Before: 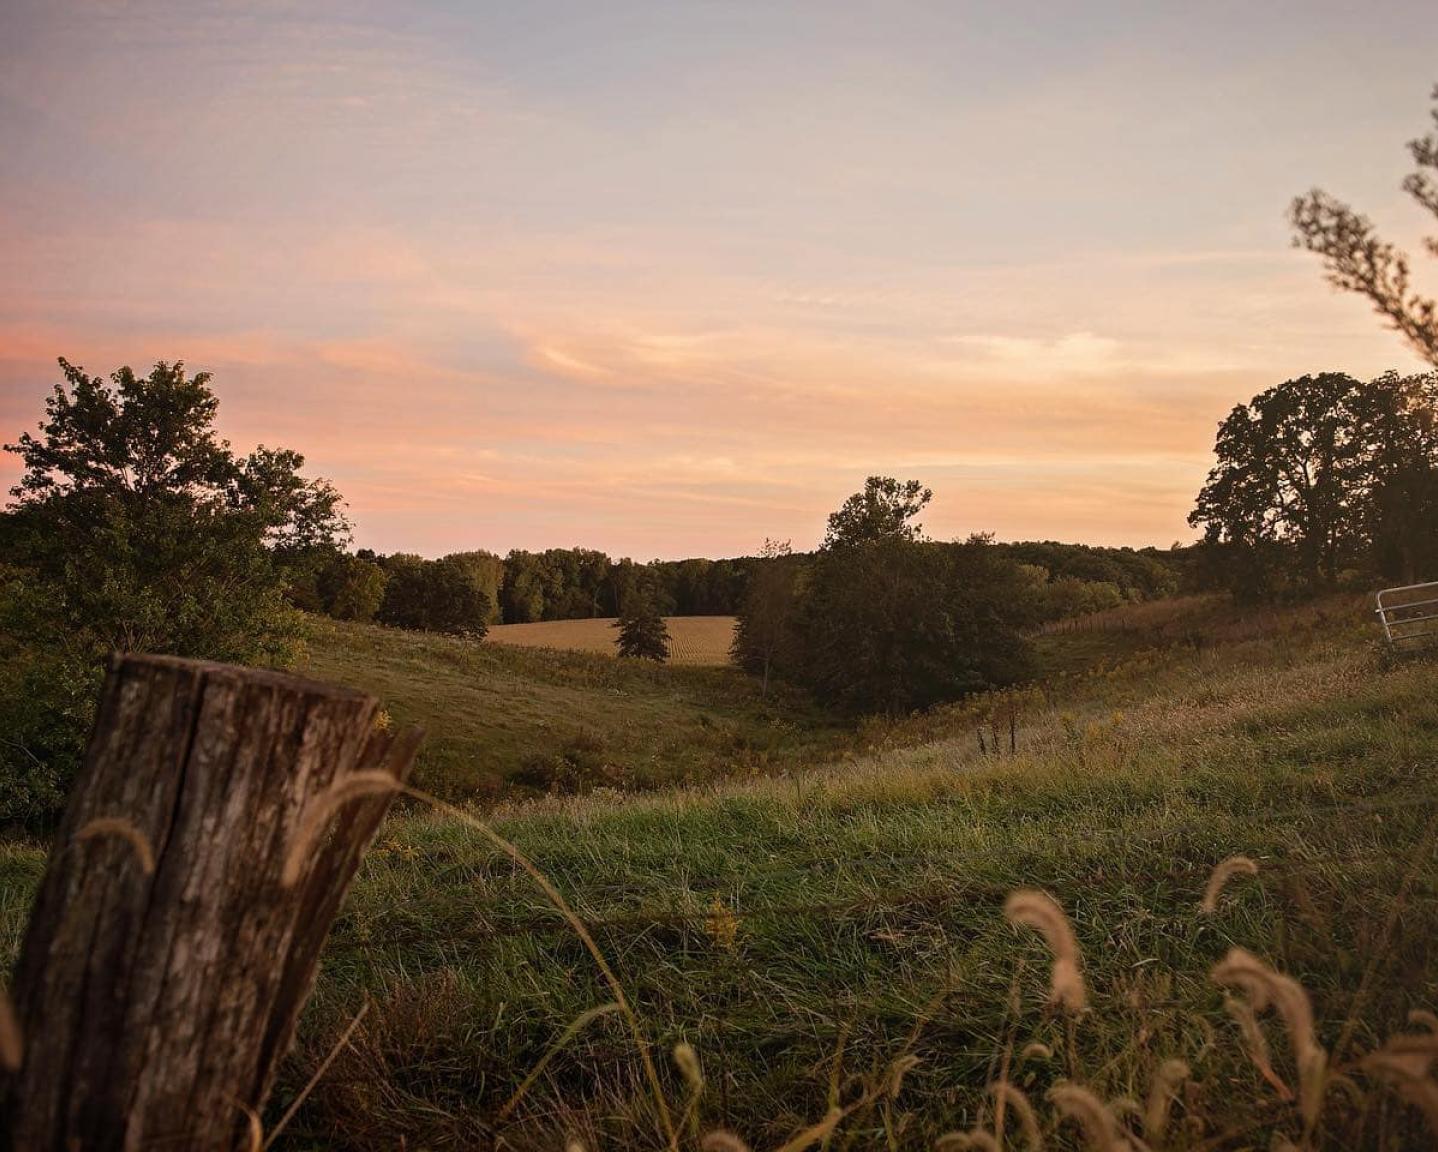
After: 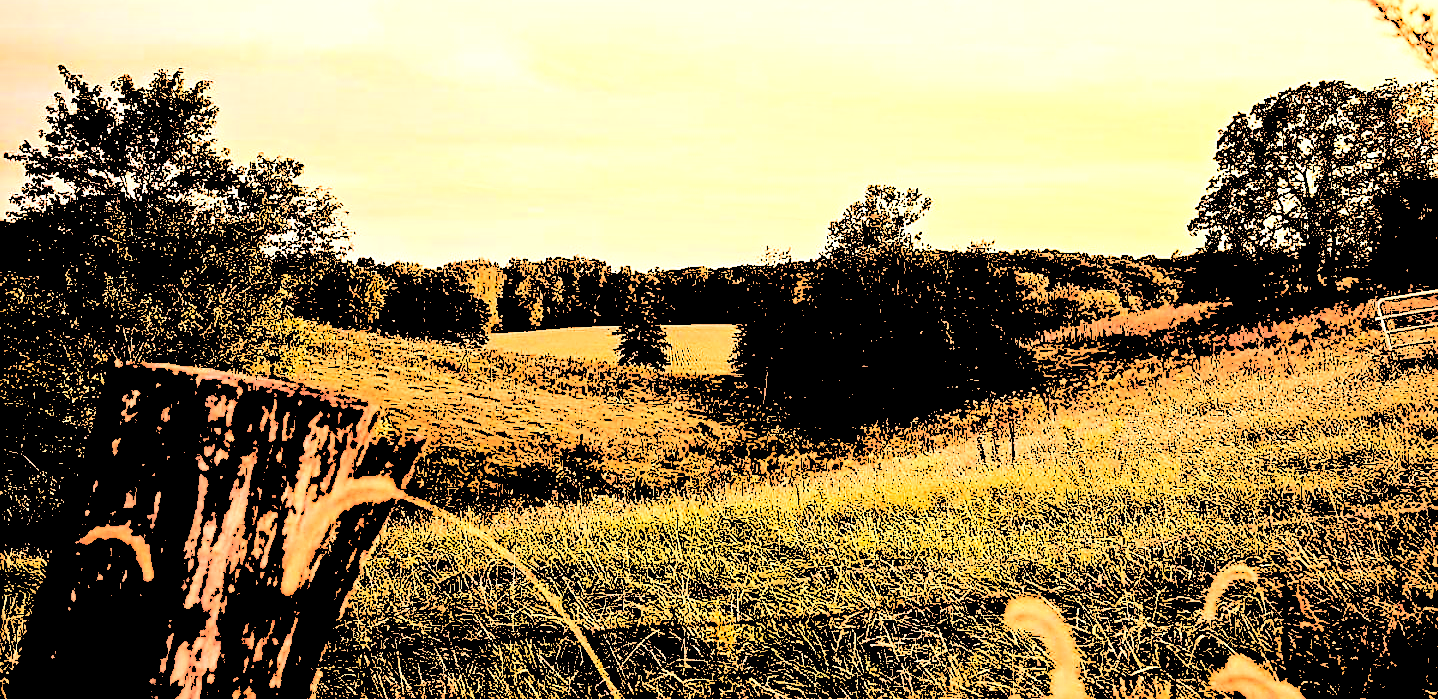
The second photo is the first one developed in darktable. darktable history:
sharpen: radius 1.4, amount 1.25, threshold 0.7
crop and rotate: top 25.357%, bottom 13.942%
base curve: curves: ch0 [(0, 0) (0.297, 0.298) (1, 1)], preserve colors none
exposure: black level correction -0.015, compensate highlight preservation false
rgb levels: mode RGB, independent channels, levels [[0, 0.5, 1], [0, 0.521, 1], [0, 0.536, 1]]
levels: levels [0.246, 0.246, 0.506]
